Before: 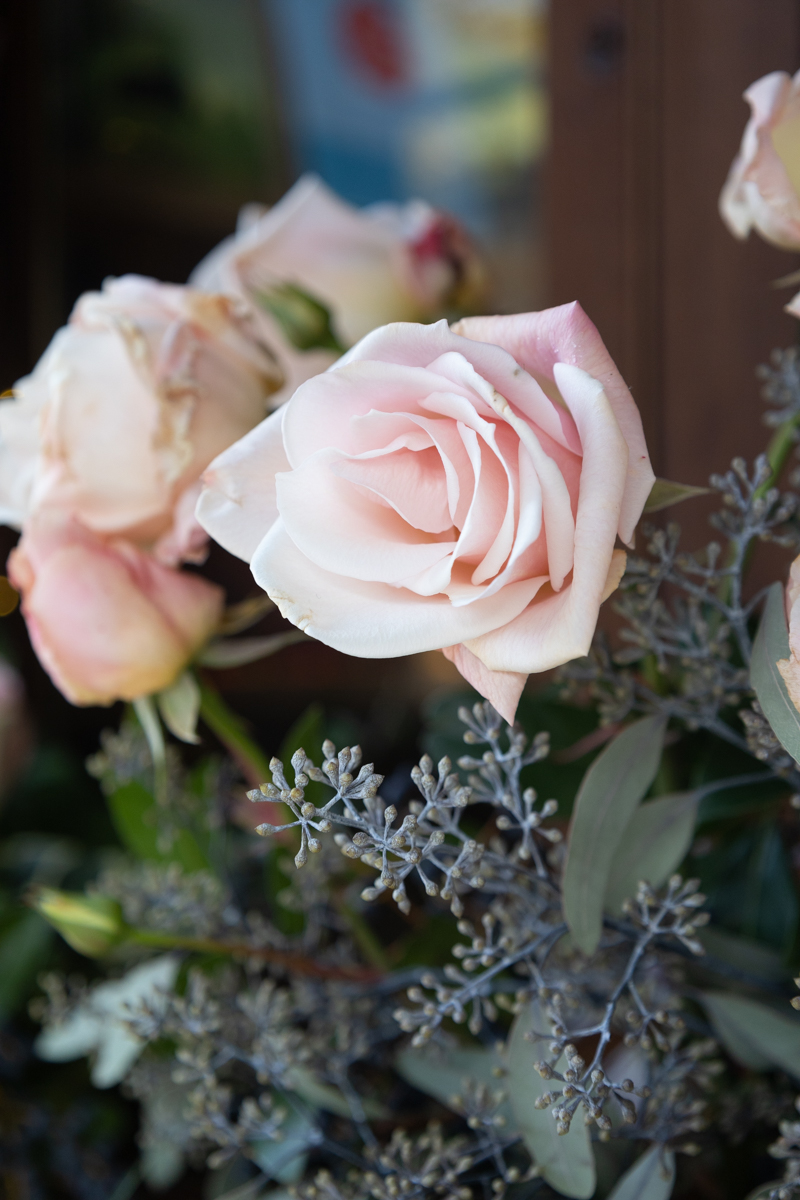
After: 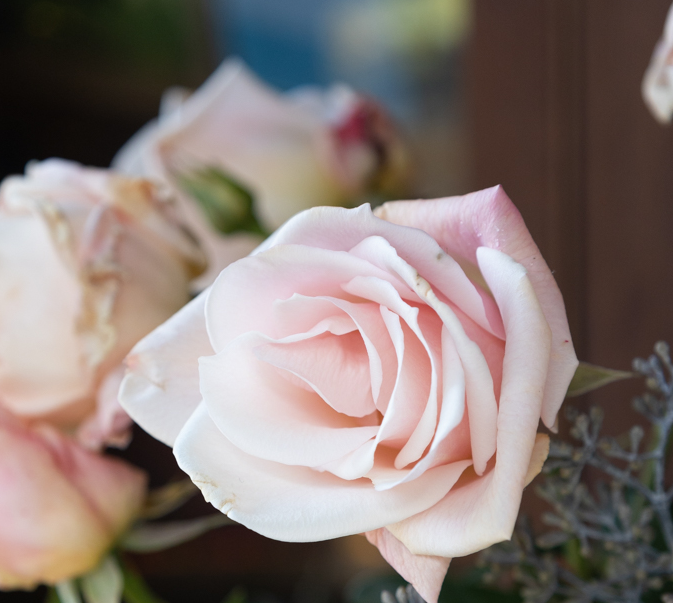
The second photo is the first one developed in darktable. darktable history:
crop and rotate: left 9.685%, top 9.745%, right 6.129%, bottom 39.979%
